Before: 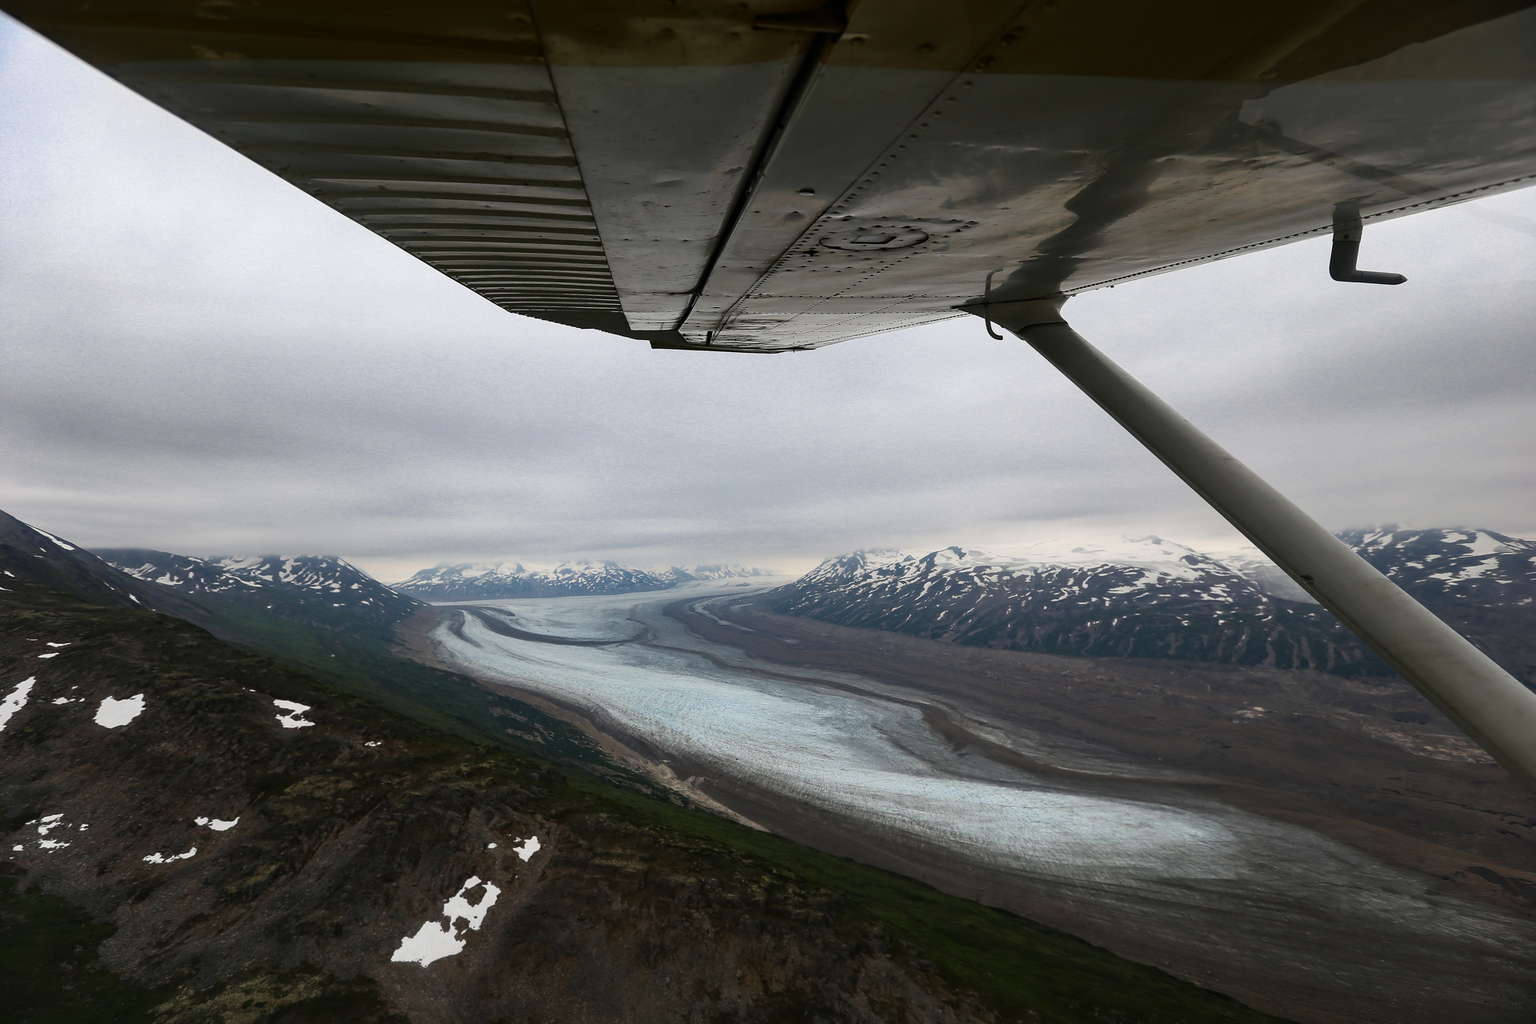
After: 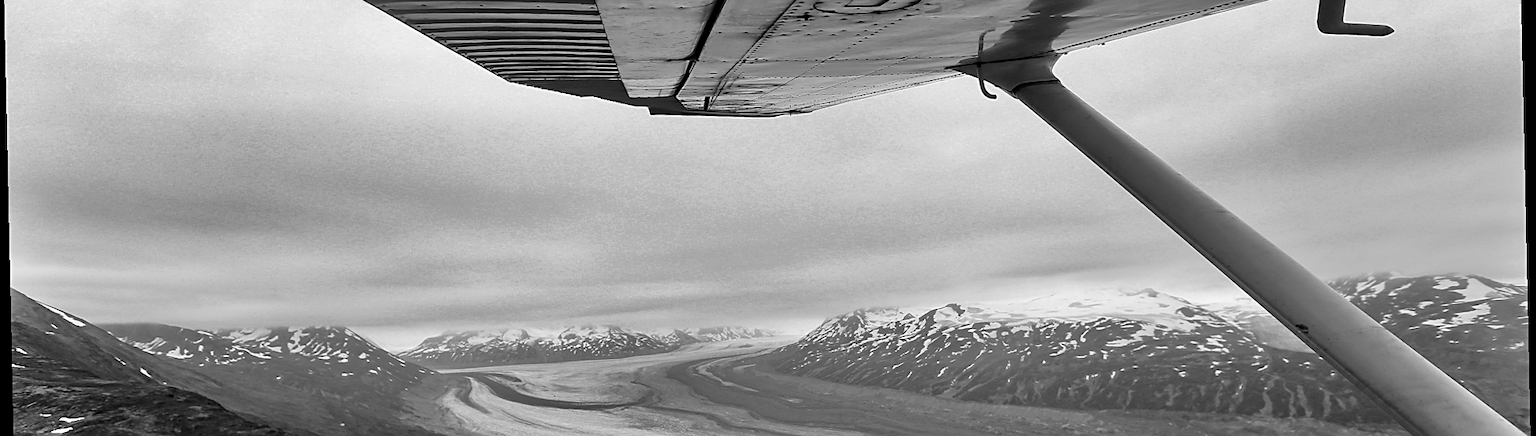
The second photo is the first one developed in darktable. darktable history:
crop and rotate: top 23.84%, bottom 34.294%
rotate and perspective: rotation -1.24°, automatic cropping off
shadows and highlights: low approximation 0.01, soften with gaussian
sharpen: on, module defaults
local contrast: highlights 100%, shadows 100%, detail 120%, midtone range 0.2
tone equalizer: -7 EV 0.15 EV, -6 EV 0.6 EV, -5 EV 1.15 EV, -4 EV 1.33 EV, -3 EV 1.15 EV, -2 EV 0.6 EV, -1 EV 0.15 EV, mask exposure compensation -0.5 EV
color zones: curves: ch0 [(0.004, 0.588) (0.116, 0.636) (0.259, 0.476) (0.423, 0.464) (0.75, 0.5)]; ch1 [(0, 0) (0.143, 0) (0.286, 0) (0.429, 0) (0.571, 0) (0.714, 0) (0.857, 0)]
